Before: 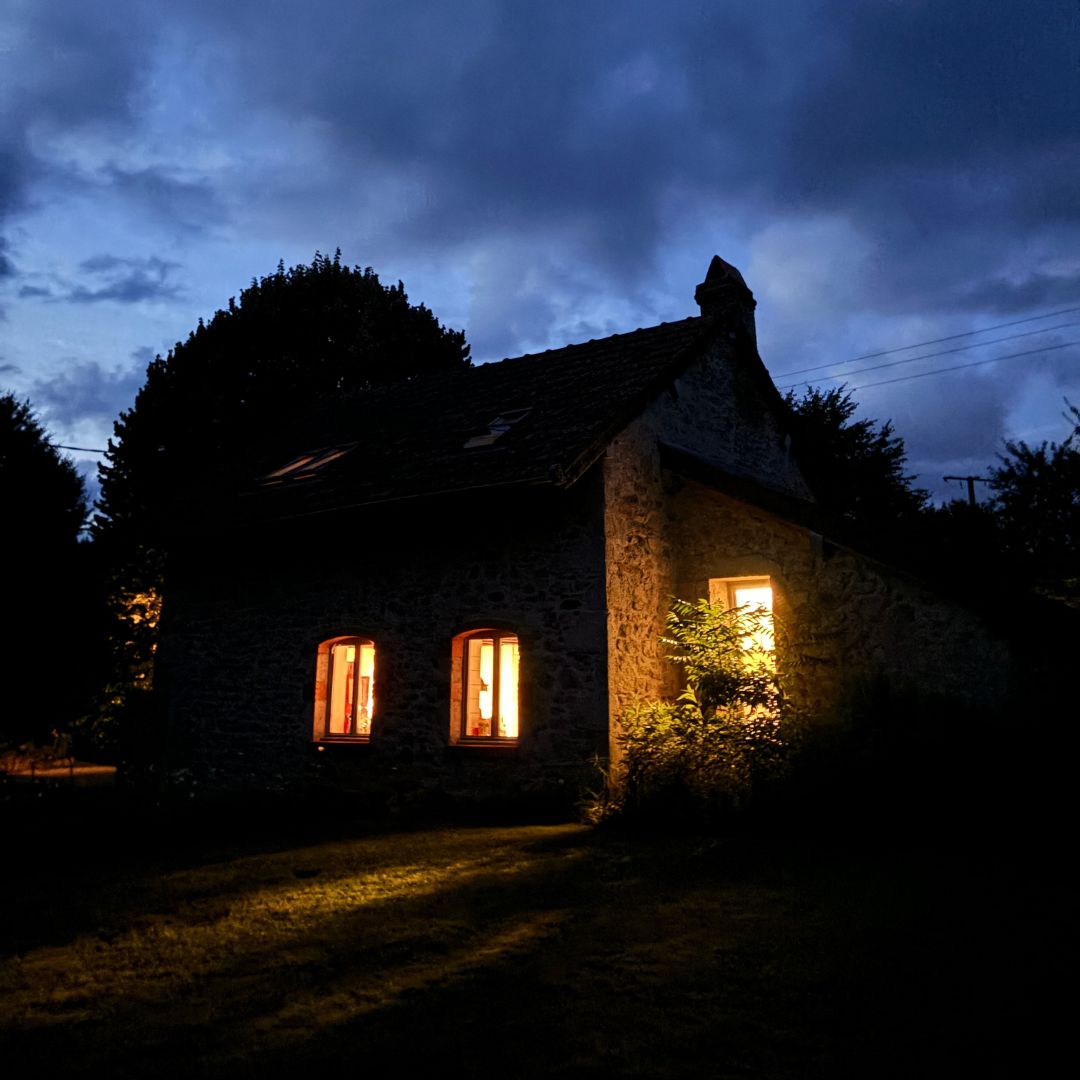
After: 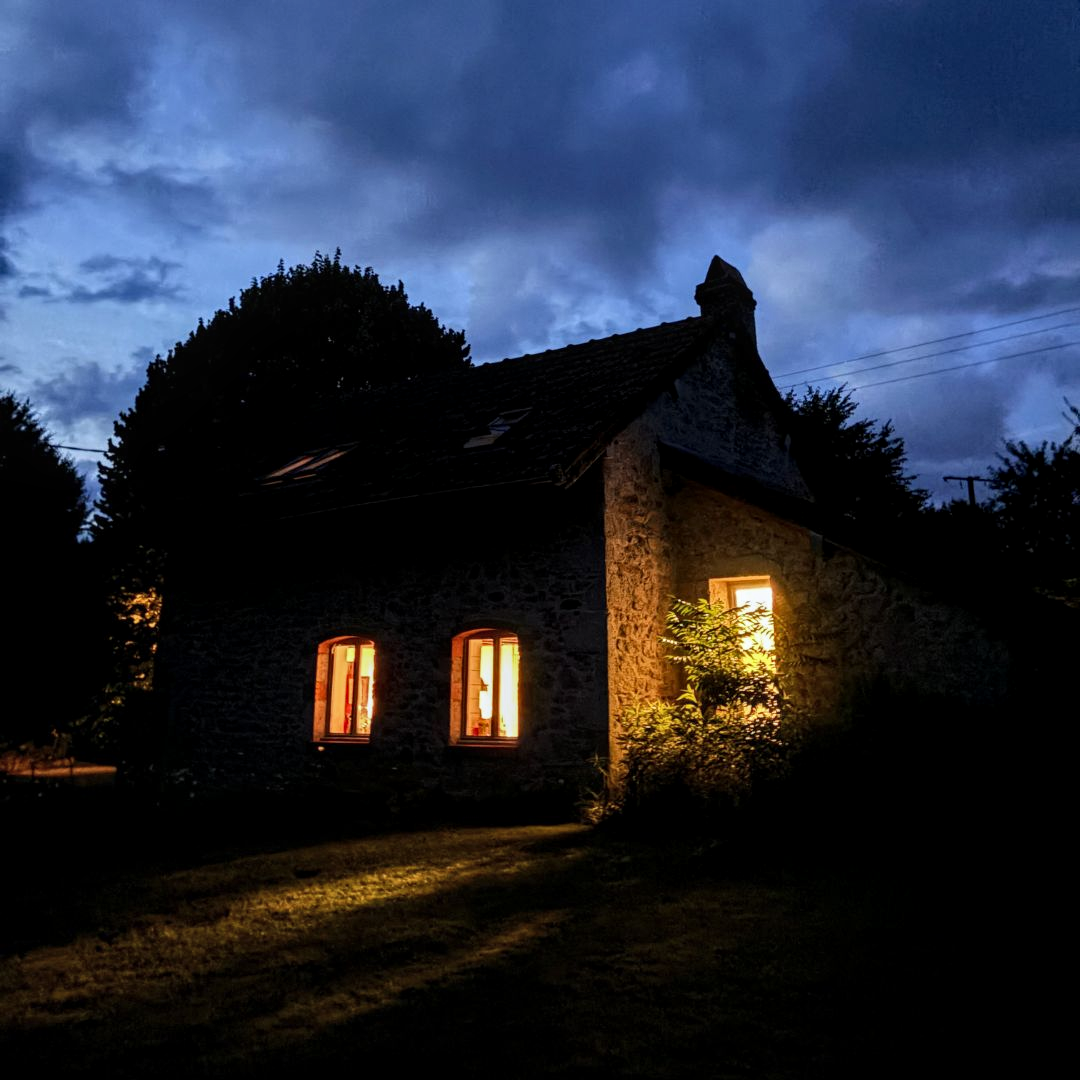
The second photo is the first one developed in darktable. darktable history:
white balance: red 0.988, blue 1.017
local contrast: on, module defaults
